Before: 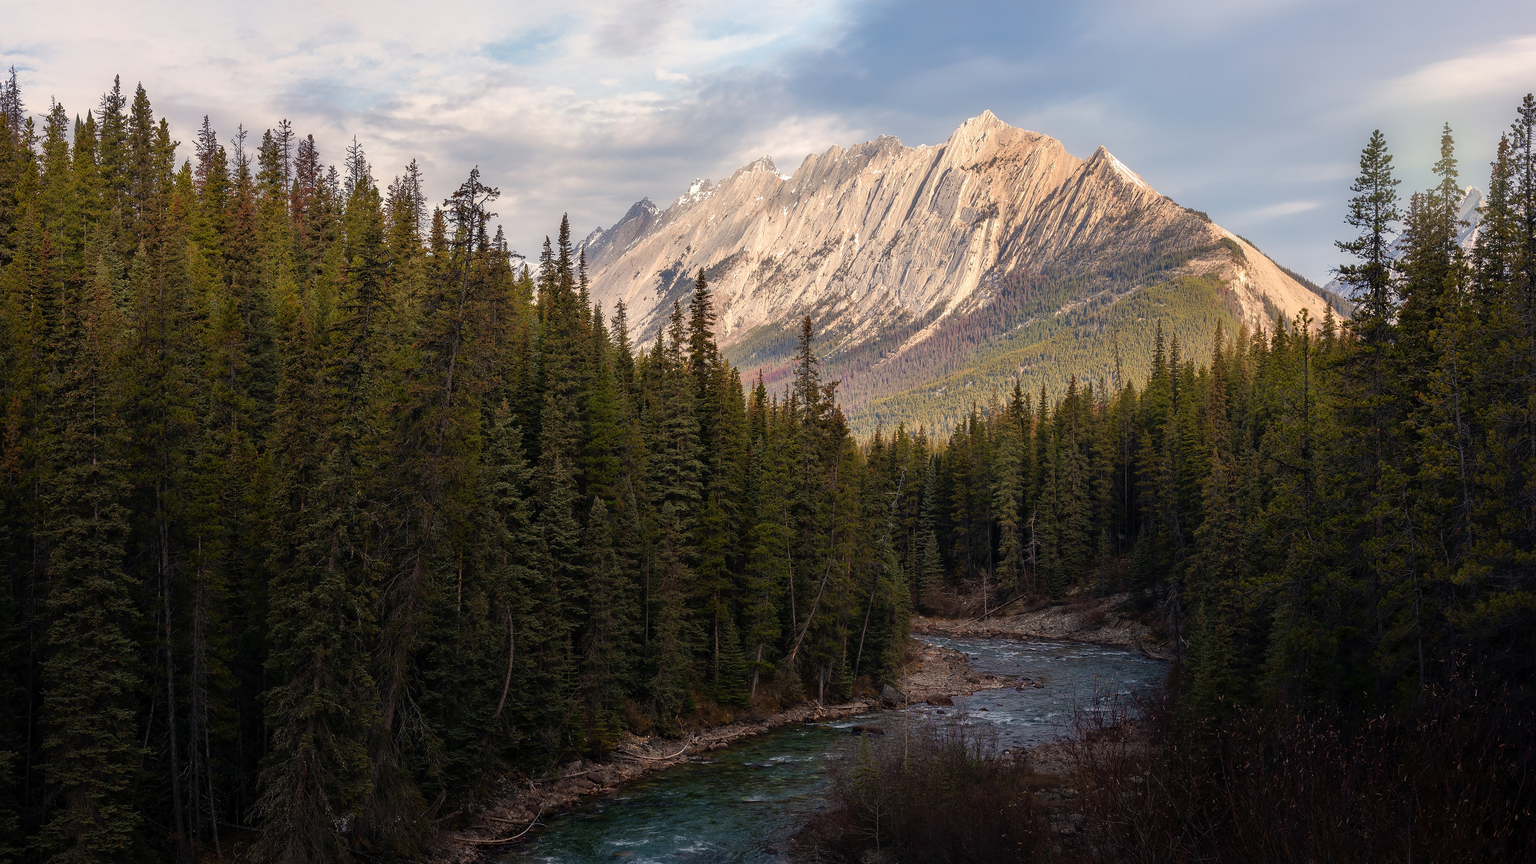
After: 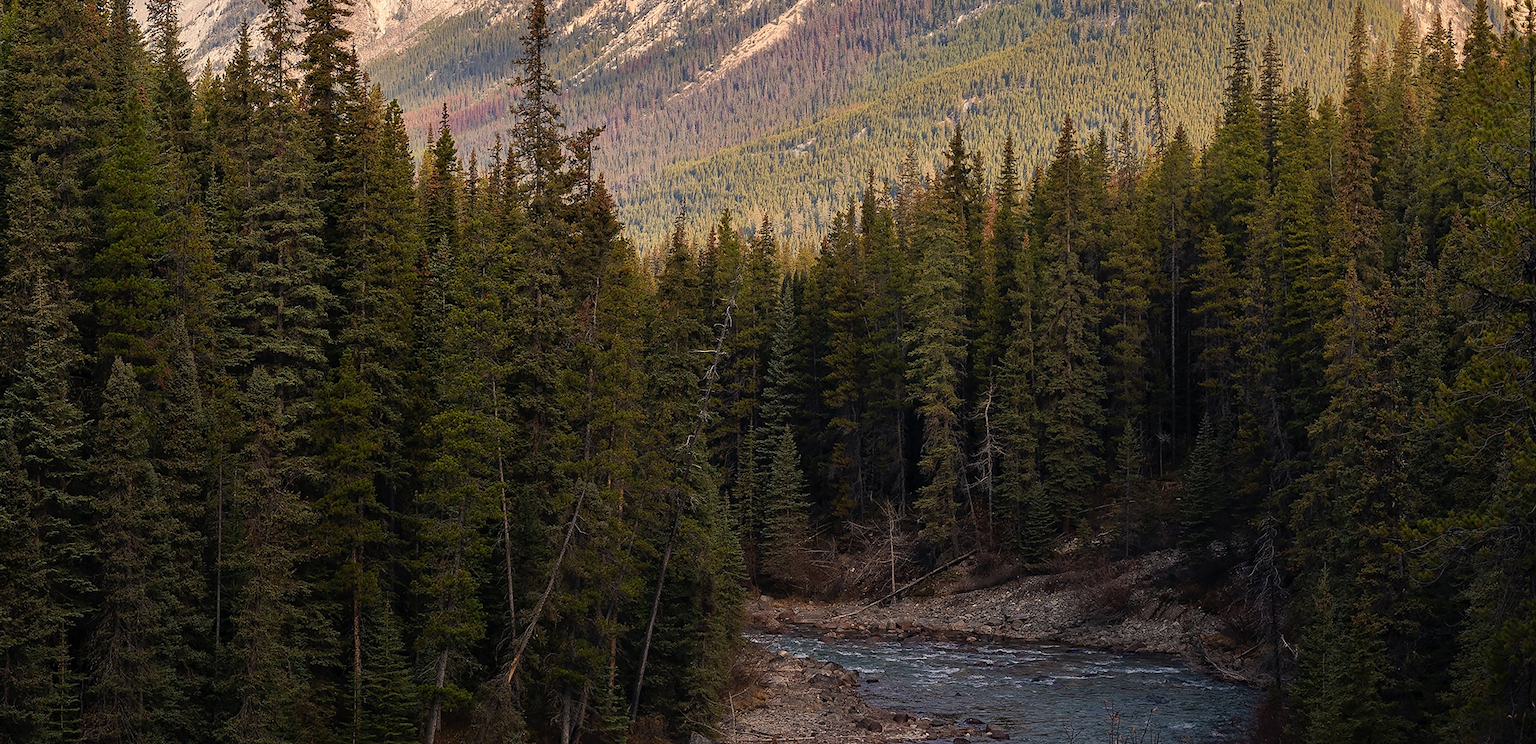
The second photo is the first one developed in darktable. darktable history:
crop: left 35.003%, top 36.75%, right 14.839%, bottom 20.008%
